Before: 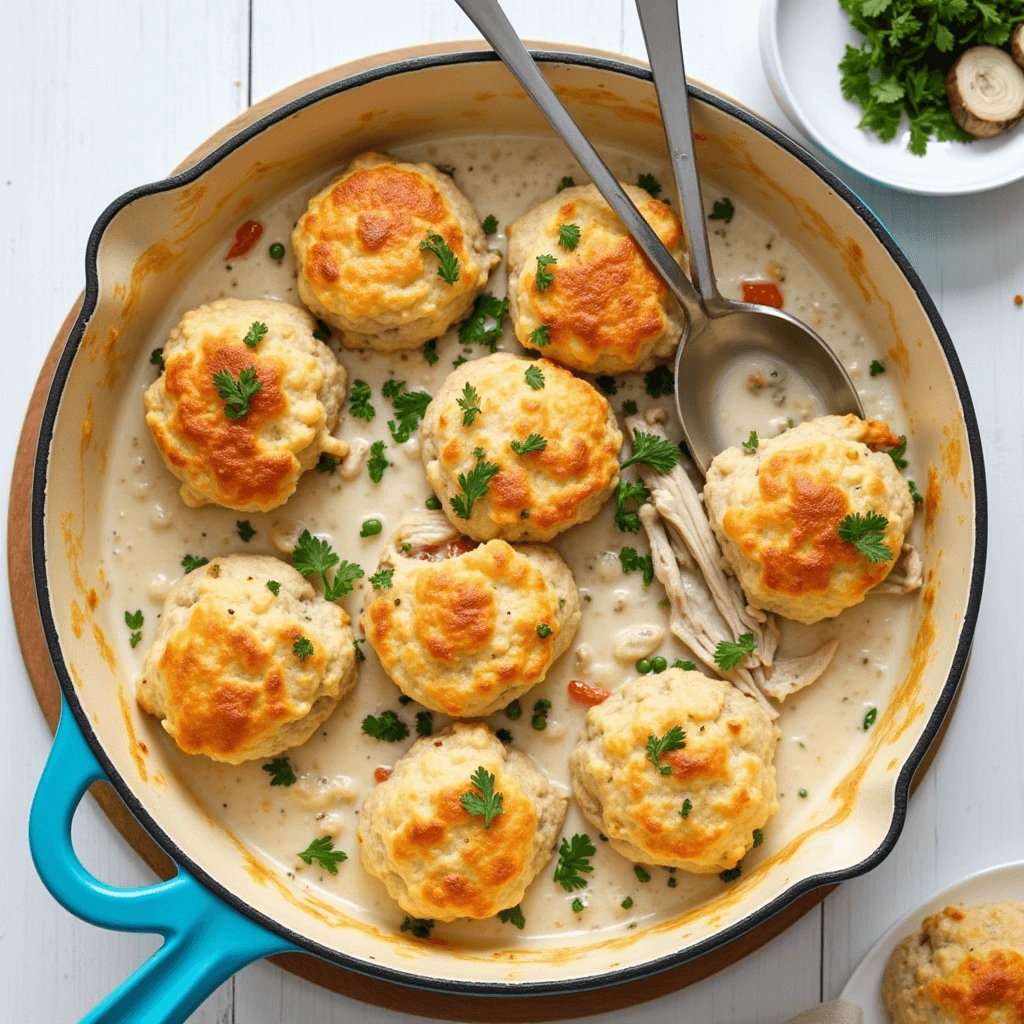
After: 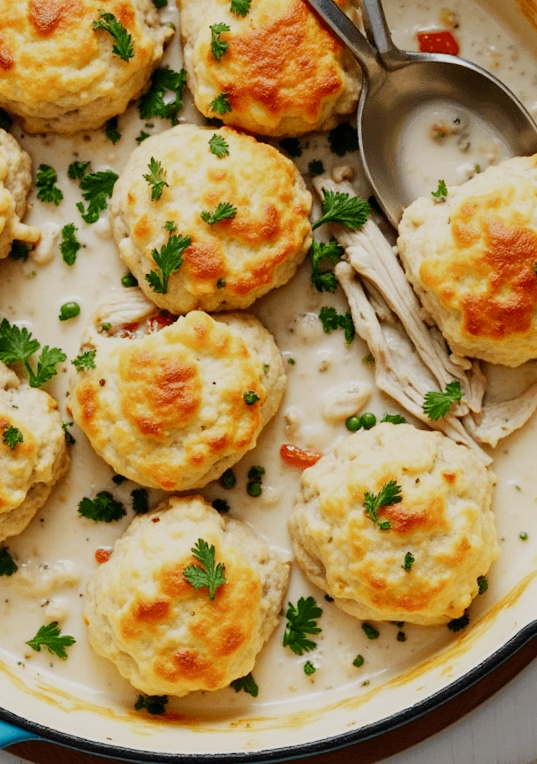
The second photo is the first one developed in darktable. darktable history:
sigmoid: skew -0.2, preserve hue 0%, red attenuation 0.1, red rotation 0.035, green attenuation 0.1, green rotation -0.017, blue attenuation 0.15, blue rotation -0.052, base primaries Rec2020
crop: left 31.379%, top 24.658%, right 20.326%, bottom 6.628%
rotate and perspective: rotation -5.2°, automatic cropping off
